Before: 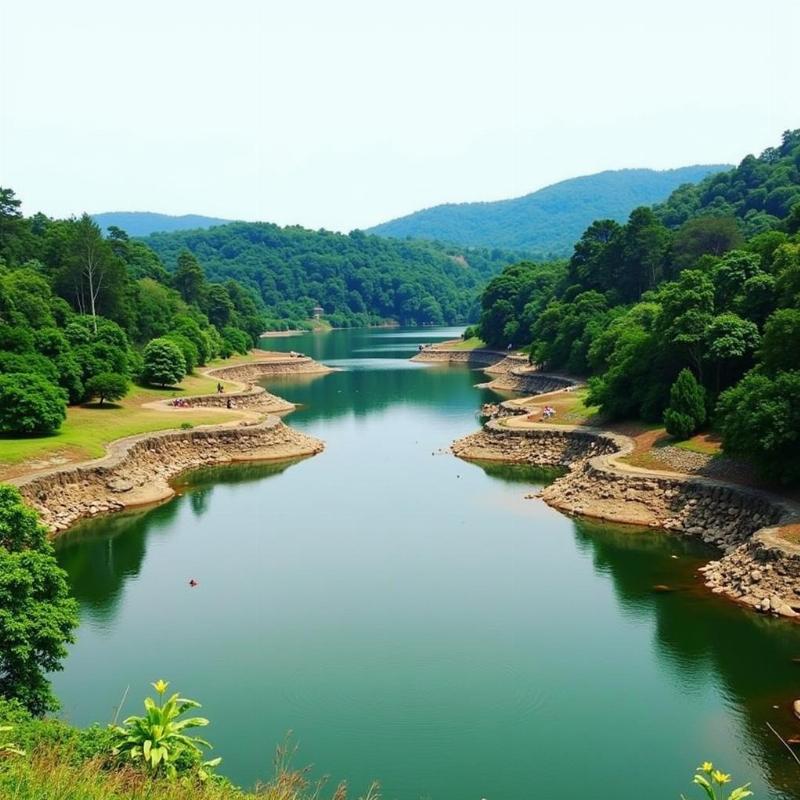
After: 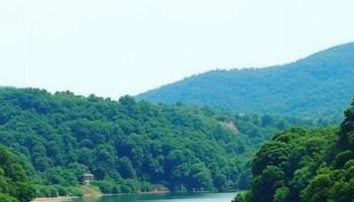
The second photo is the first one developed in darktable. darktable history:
exposure: black level correction 0, compensate highlight preservation false
crop: left 28.867%, top 16.82%, right 26.805%, bottom 57.863%
